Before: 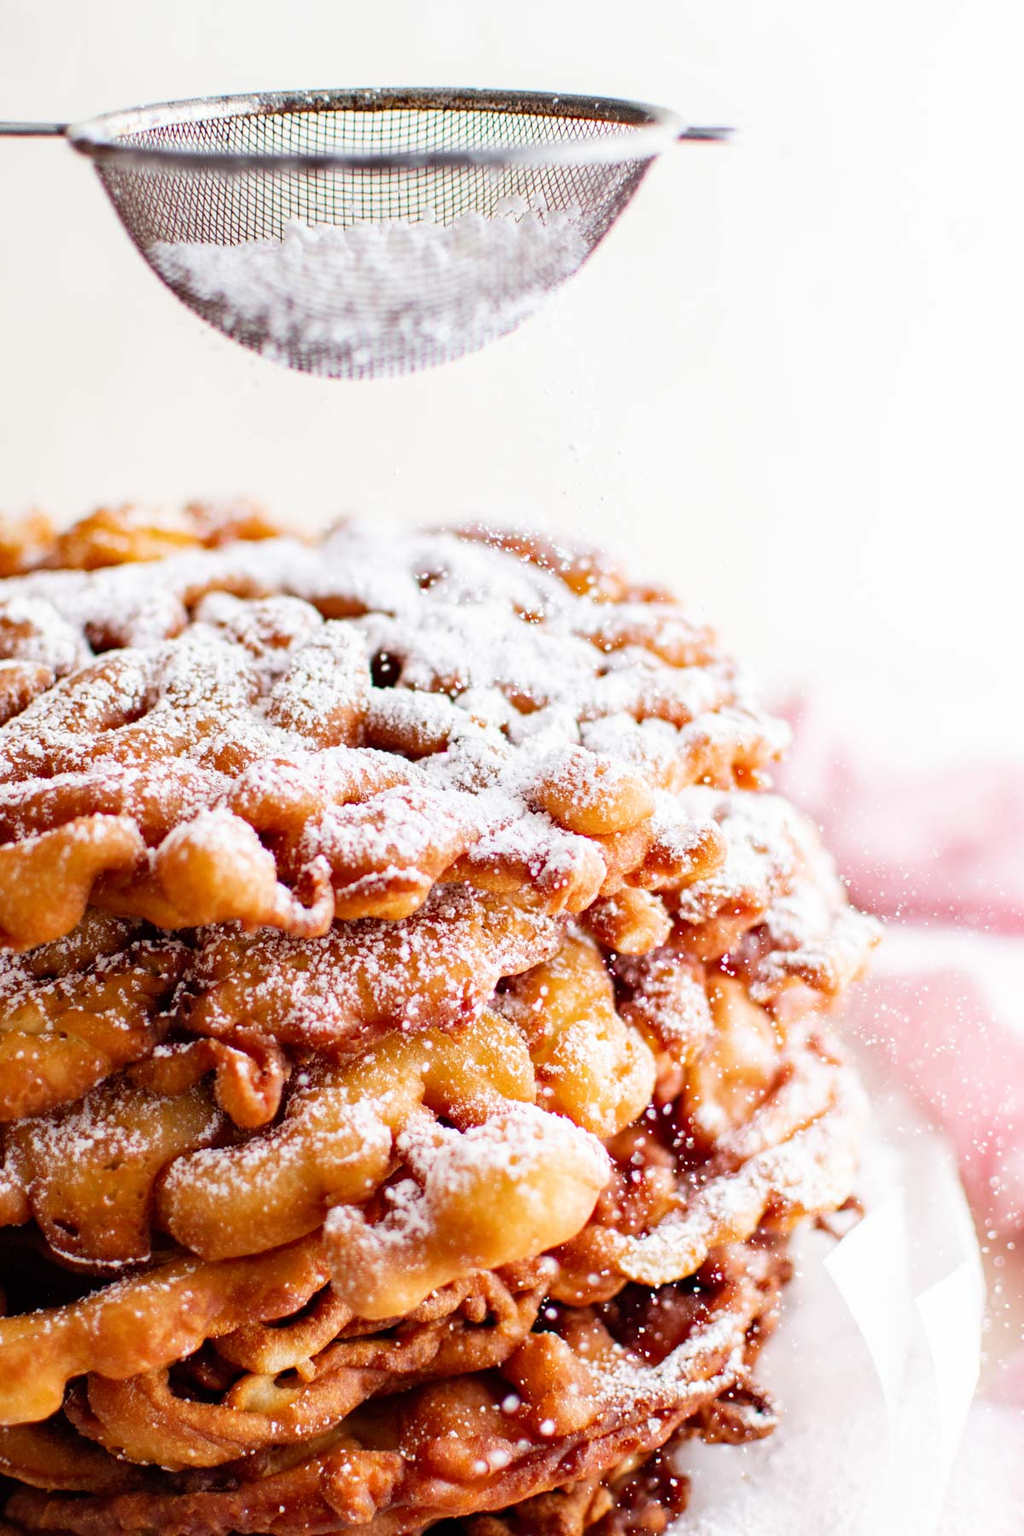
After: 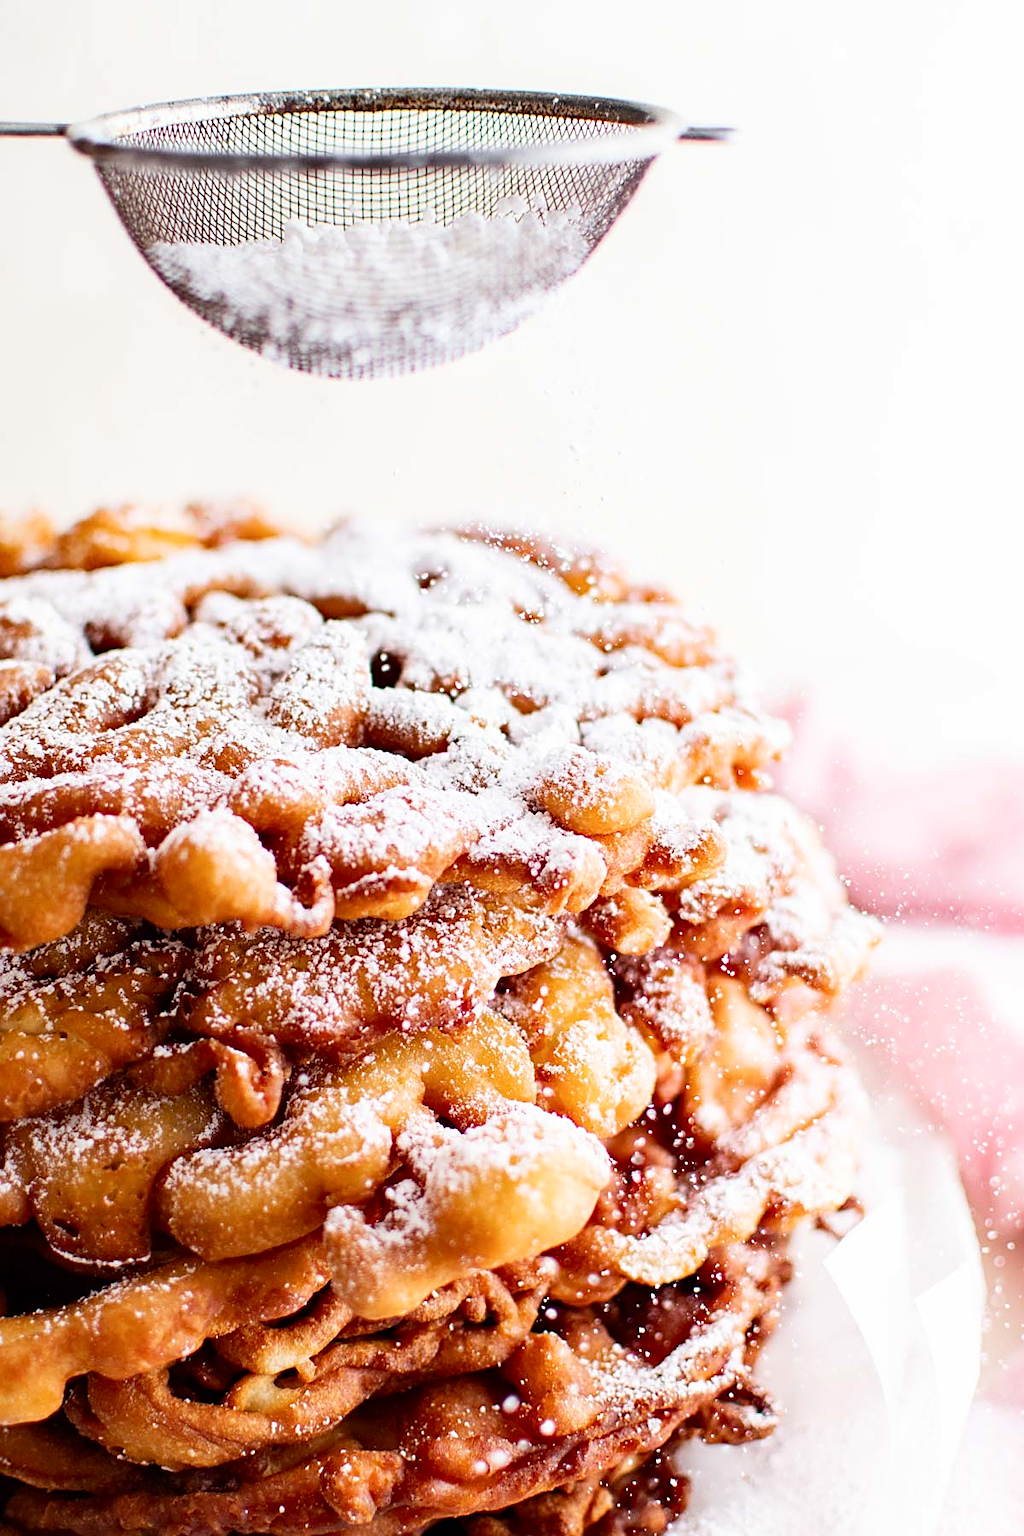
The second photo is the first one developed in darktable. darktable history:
contrast brightness saturation: contrast 0.139
sharpen: amount 0.494
